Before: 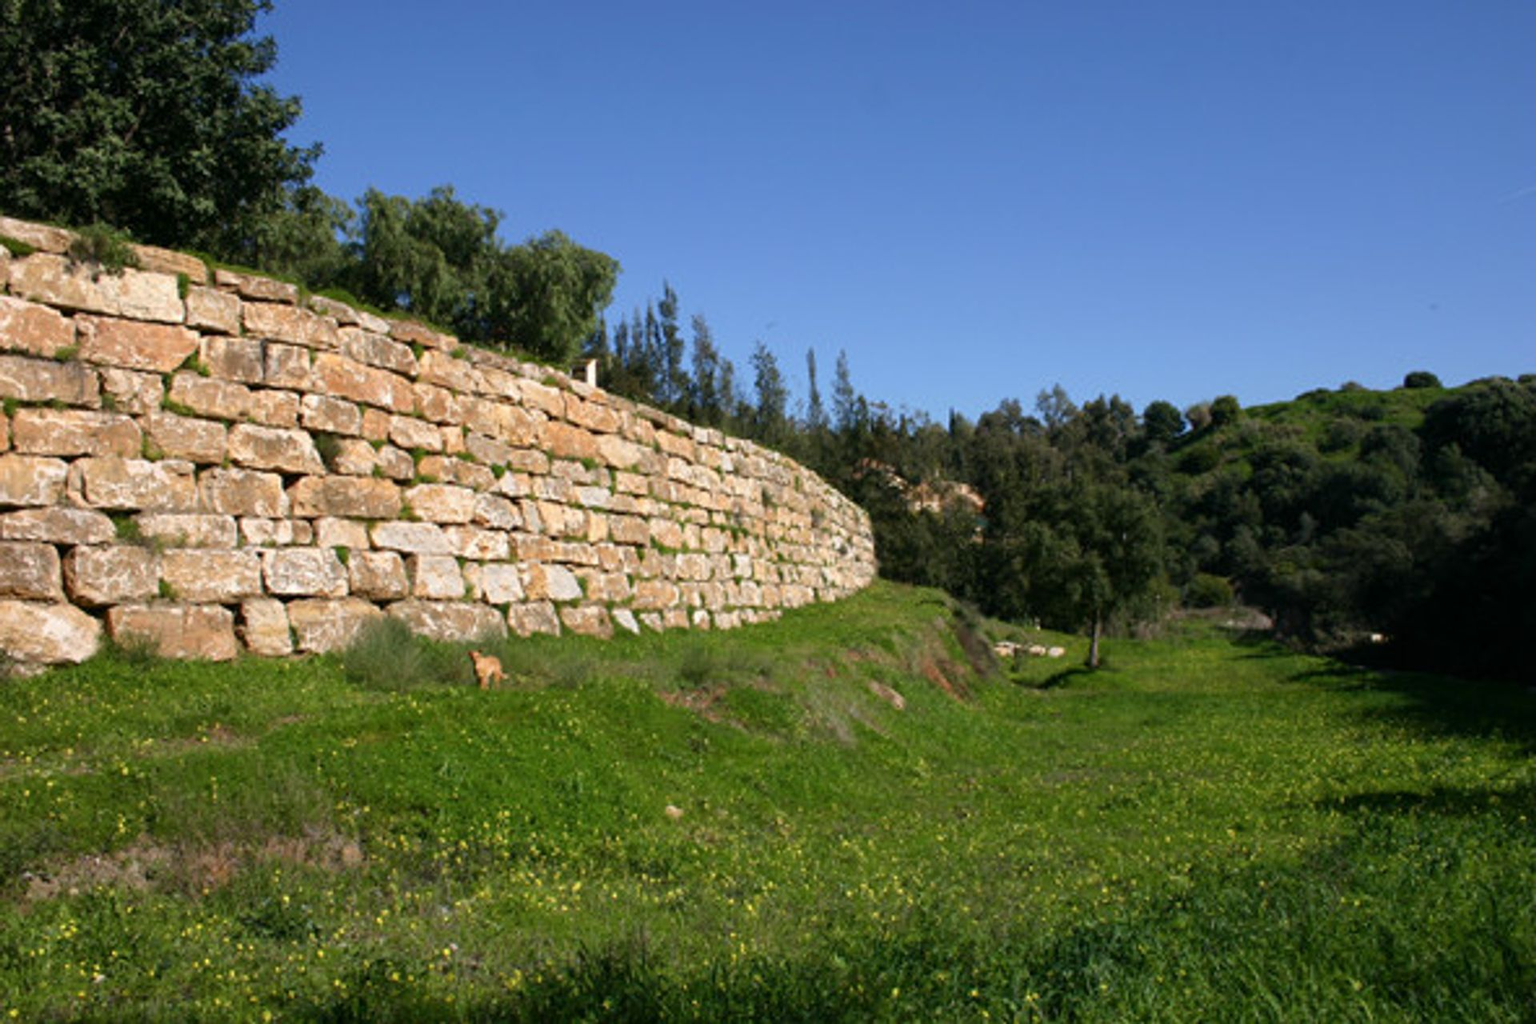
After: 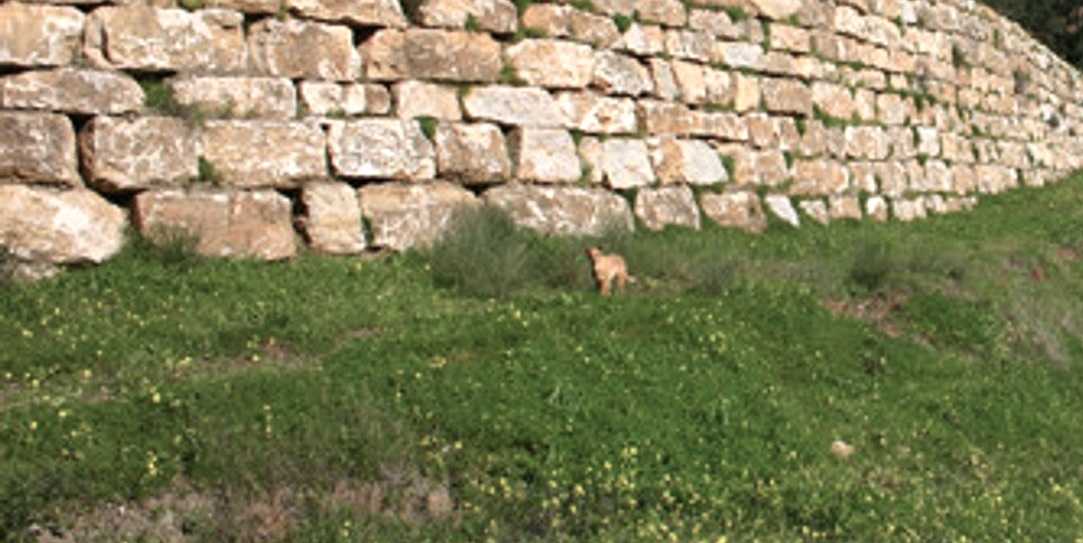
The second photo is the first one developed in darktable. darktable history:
crop: top 44.229%, right 43.551%, bottom 13.288%
color balance rgb: power › hue 312.43°, highlights gain › luminance 17.68%, perceptual saturation grading › global saturation -27.198%
